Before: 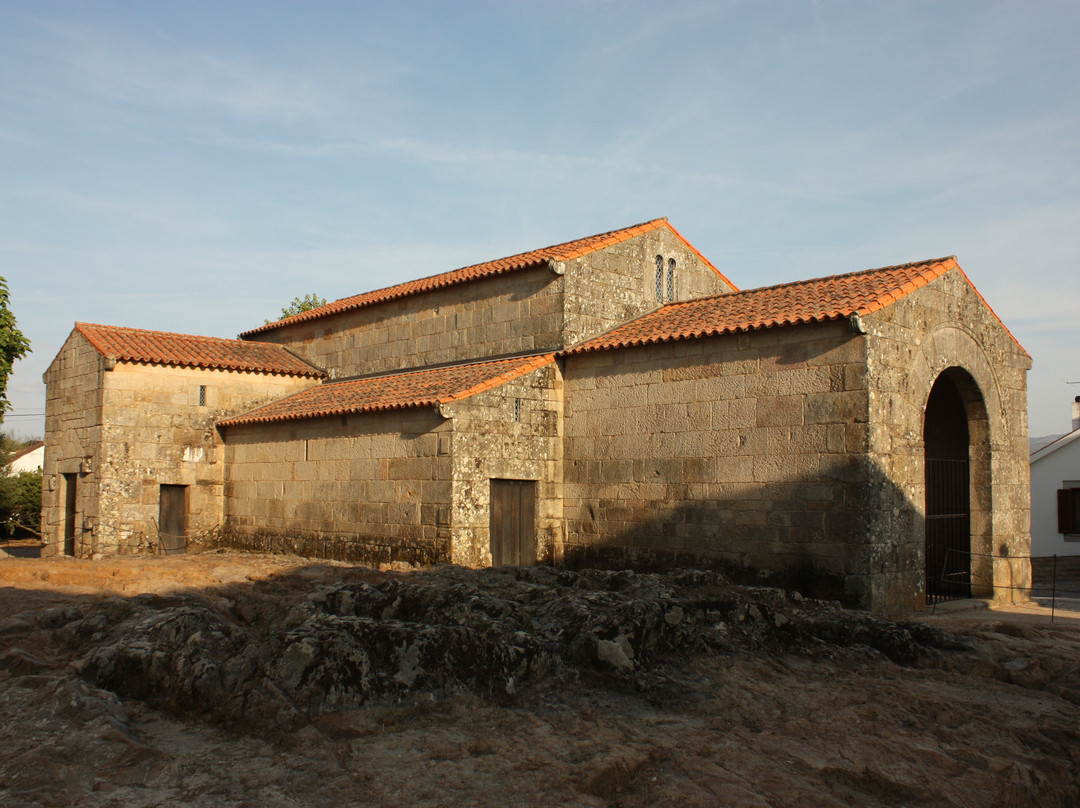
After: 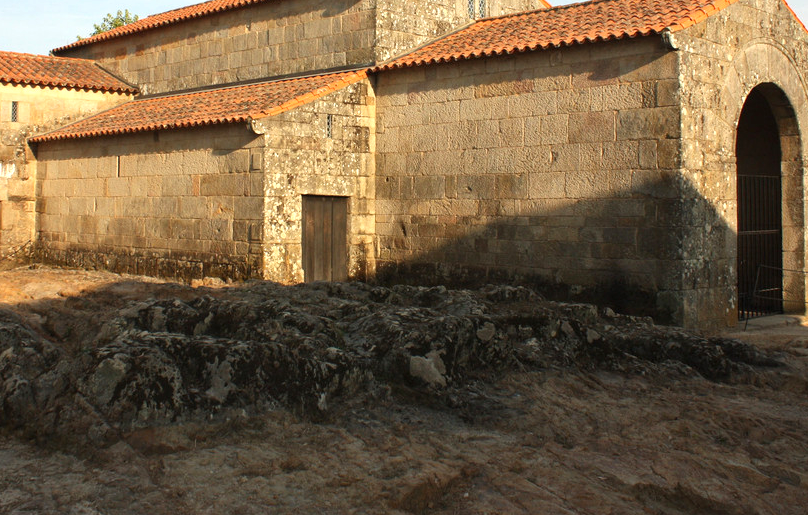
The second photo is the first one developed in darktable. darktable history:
exposure: black level correction 0, exposure 0.597 EV, compensate highlight preservation false
crop and rotate: left 17.48%, top 35.26%, right 7.67%, bottom 0.977%
